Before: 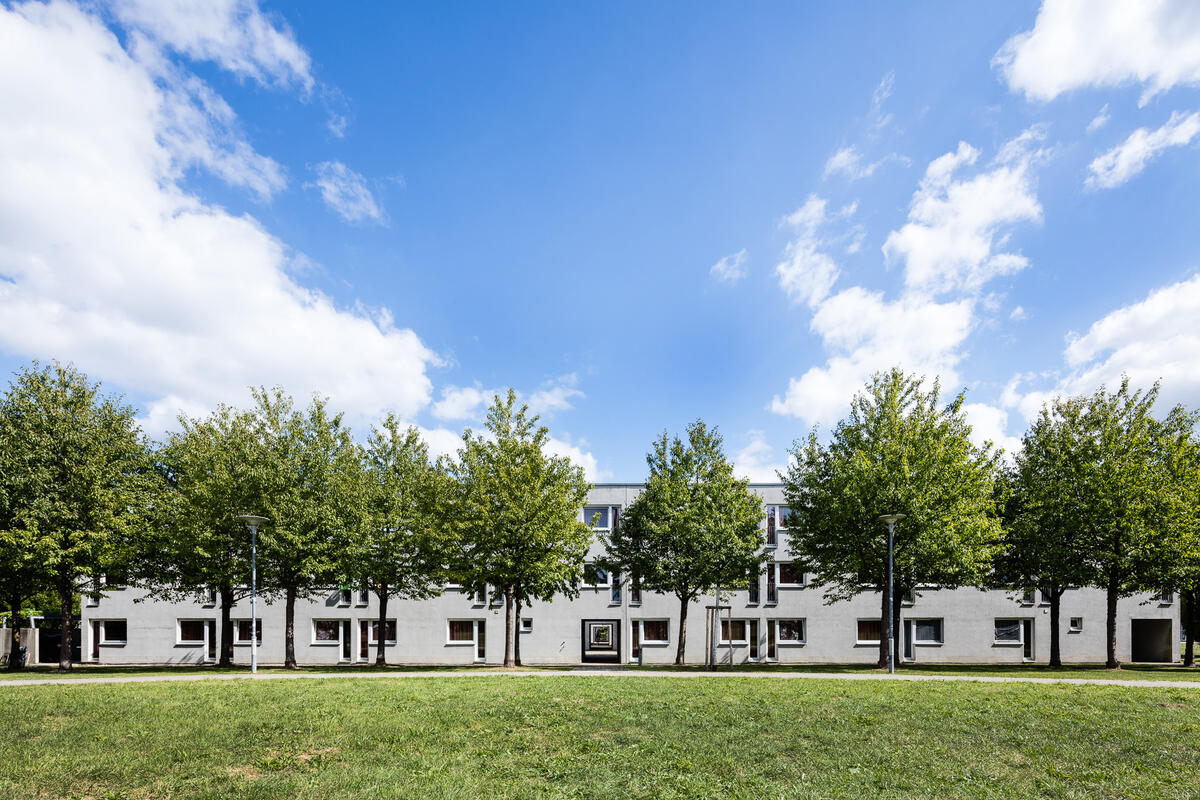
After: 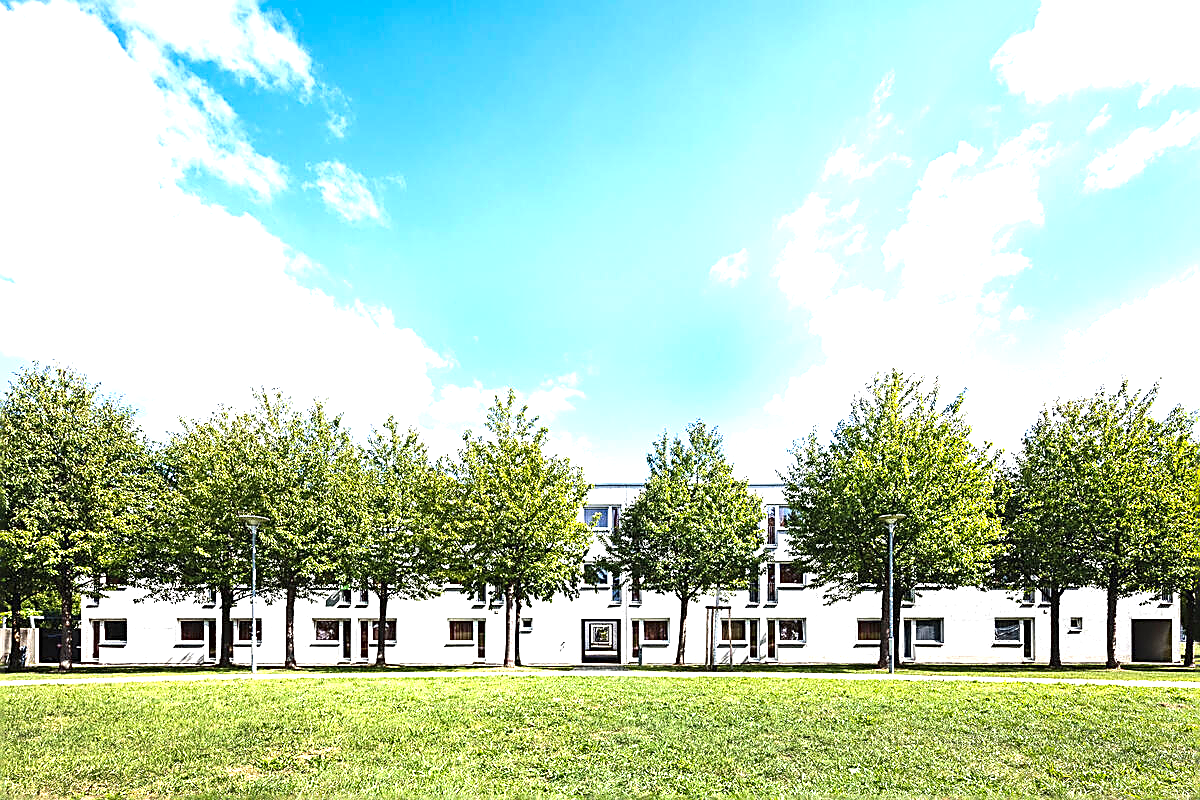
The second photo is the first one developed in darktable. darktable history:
exposure: black level correction -0.002, exposure 1.337 EV, compensate highlight preservation false
tone equalizer: smoothing diameter 24.87%, edges refinement/feathering 12.98, preserve details guided filter
sharpen: amount 1
contrast brightness saturation: contrast 0.041, saturation 0.155
